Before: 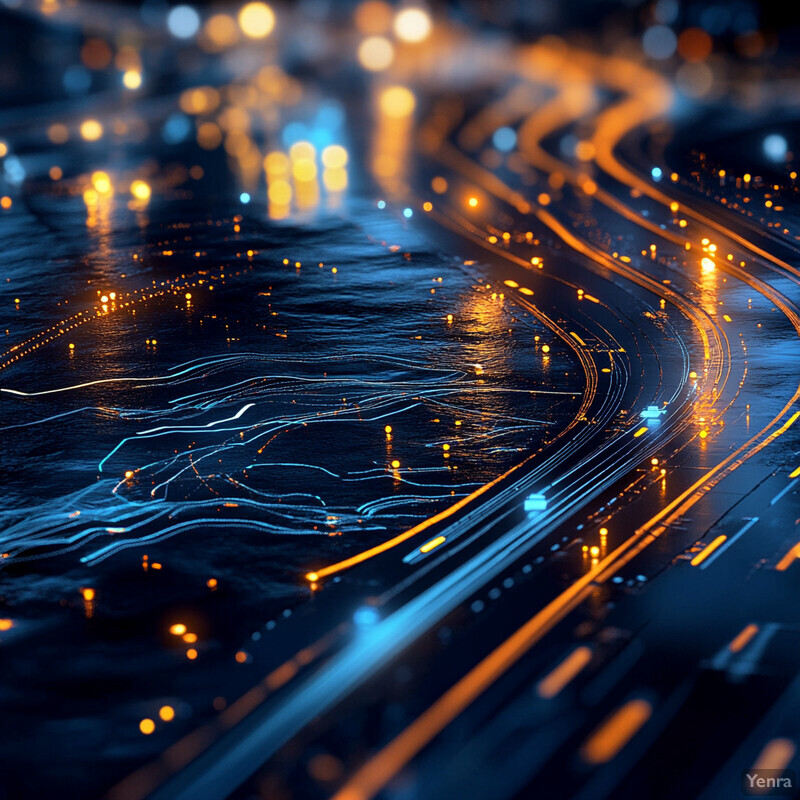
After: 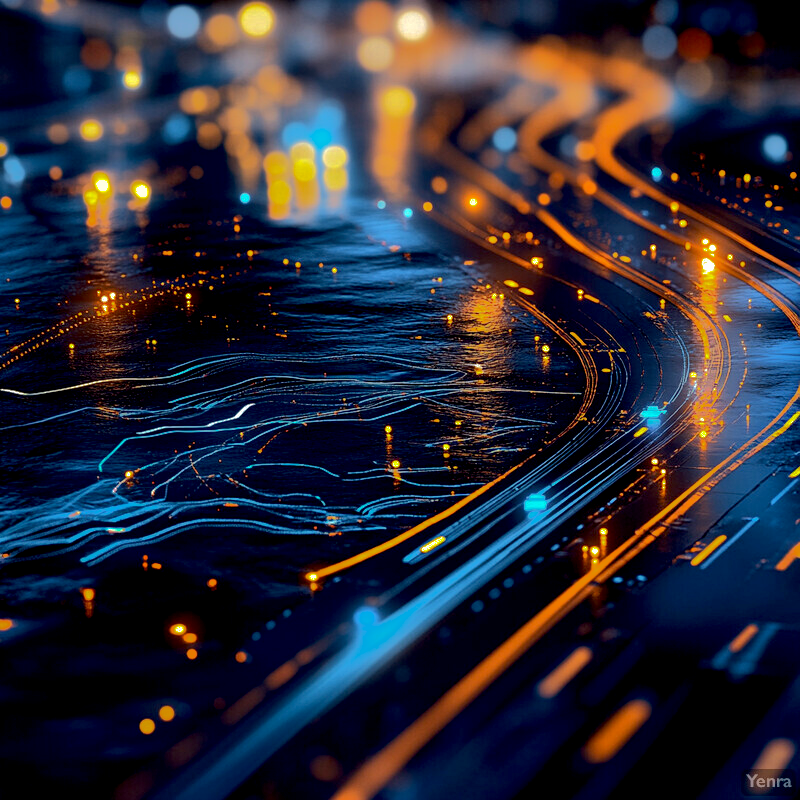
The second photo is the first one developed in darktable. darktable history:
shadows and highlights: shadows -19.41, highlights -73.69
exposure: black level correction 0.009, exposure 0.111 EV, compensate highlight preservation false
